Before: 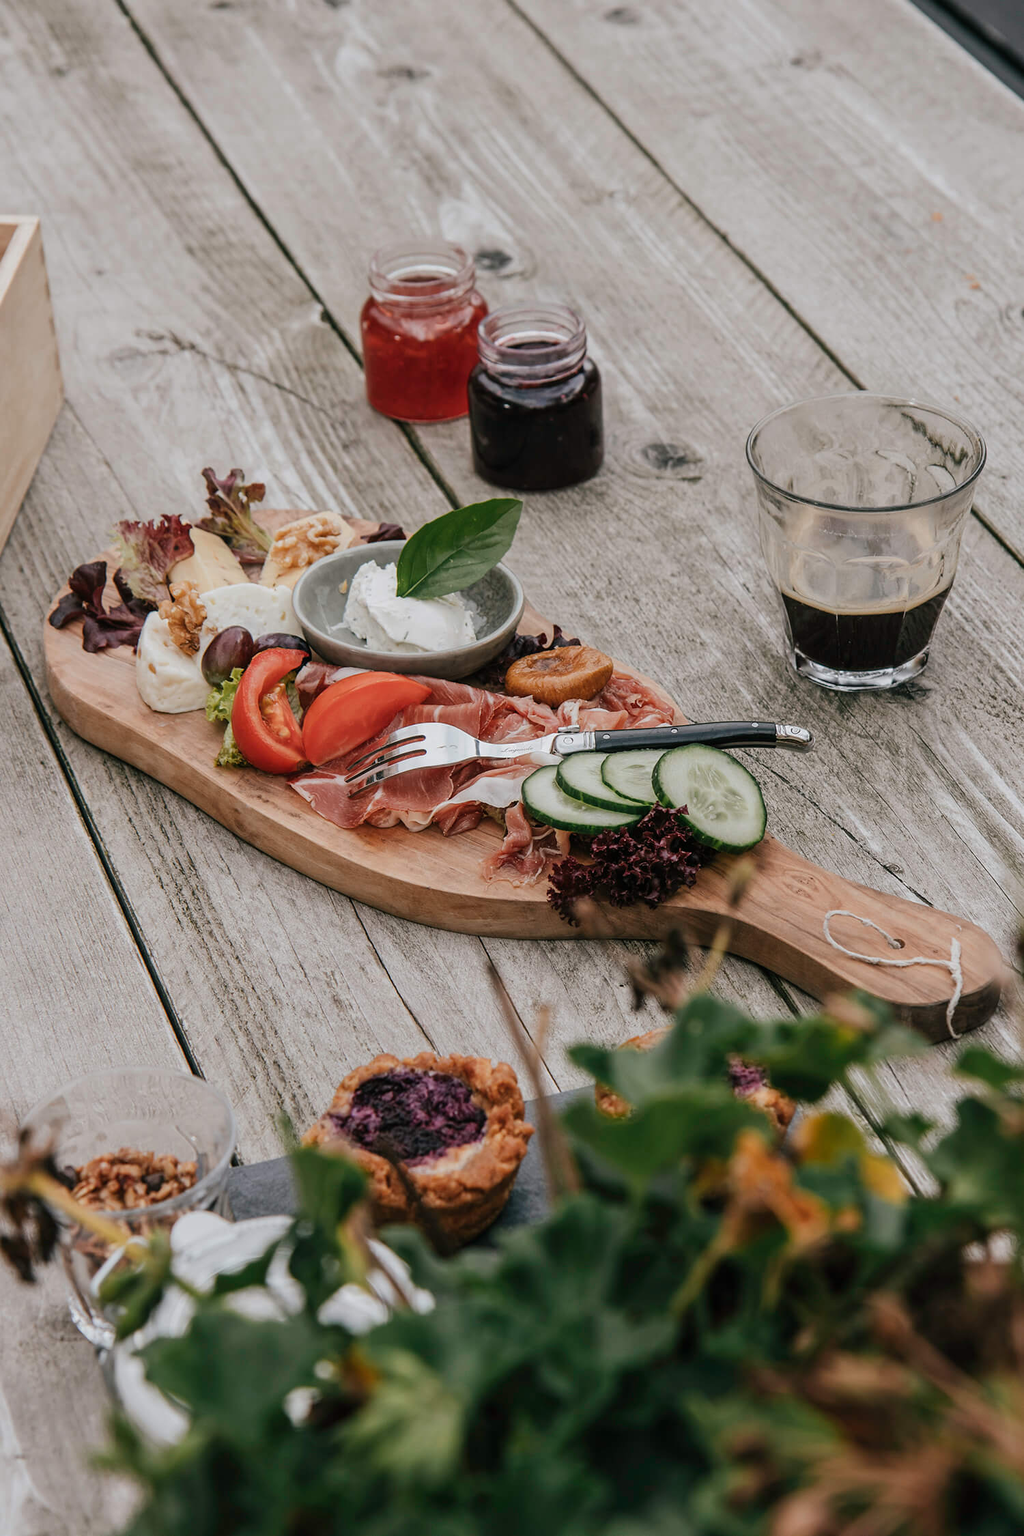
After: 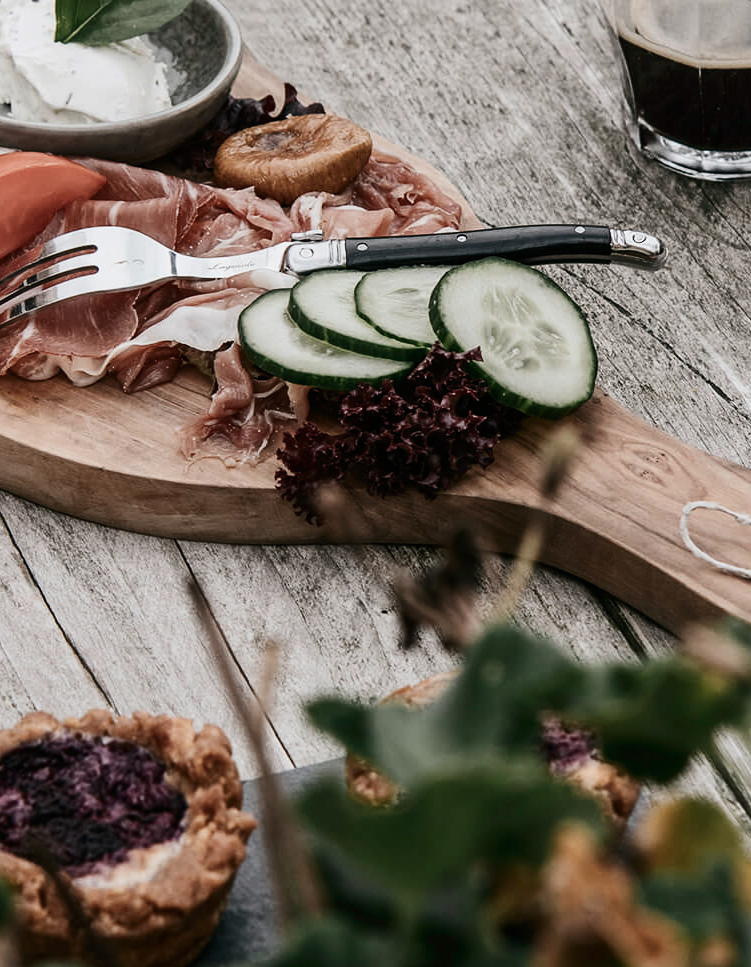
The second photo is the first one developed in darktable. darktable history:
contrast brightness saturation: contrast 0.249, saturation -0.315
crop: left 35.068%, top 37.019%, right 14.839%, bottom 19.977%
